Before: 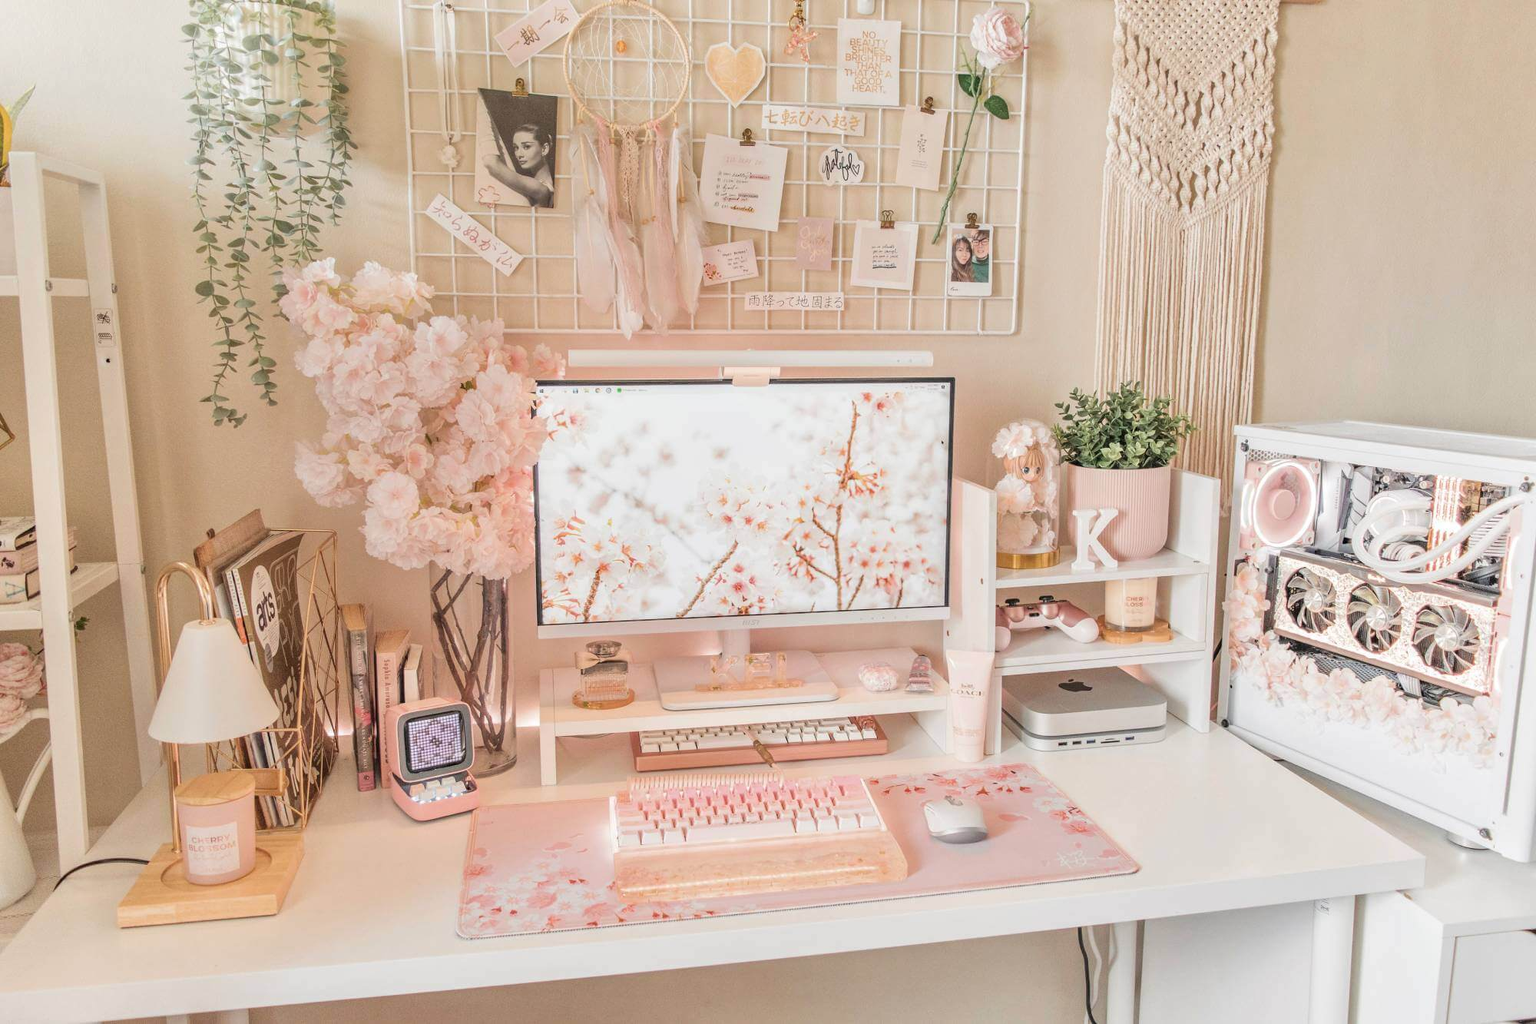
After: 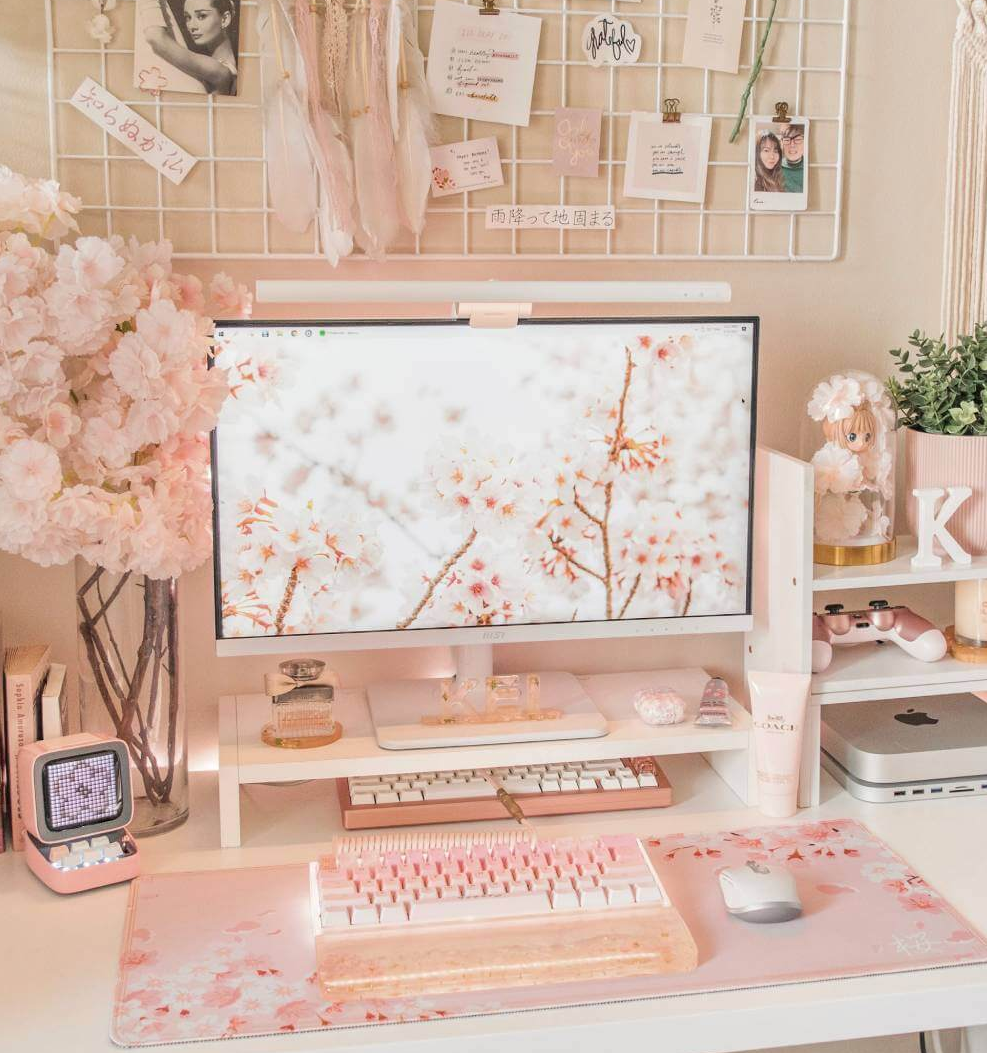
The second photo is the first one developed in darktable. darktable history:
crop and rotate: angle 0.011°, left 24.232%, top 13.121%, right 26.355%, bottom 7.814%
